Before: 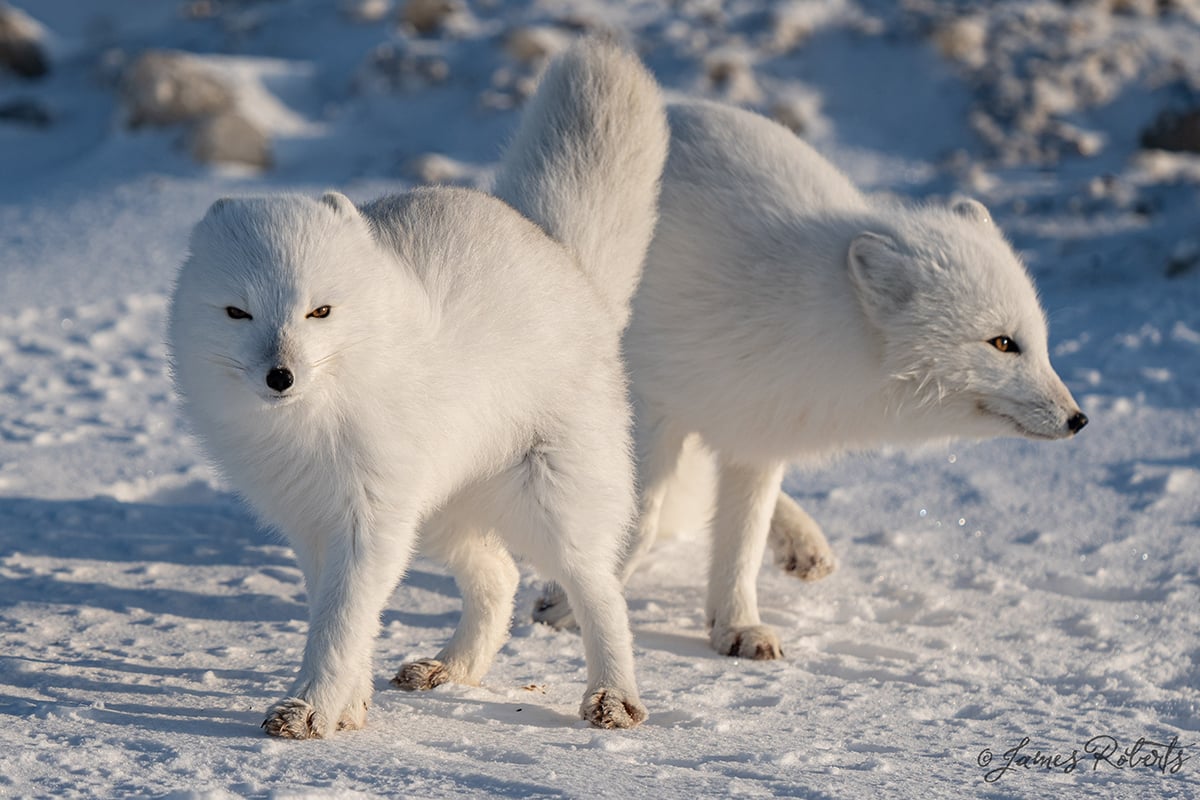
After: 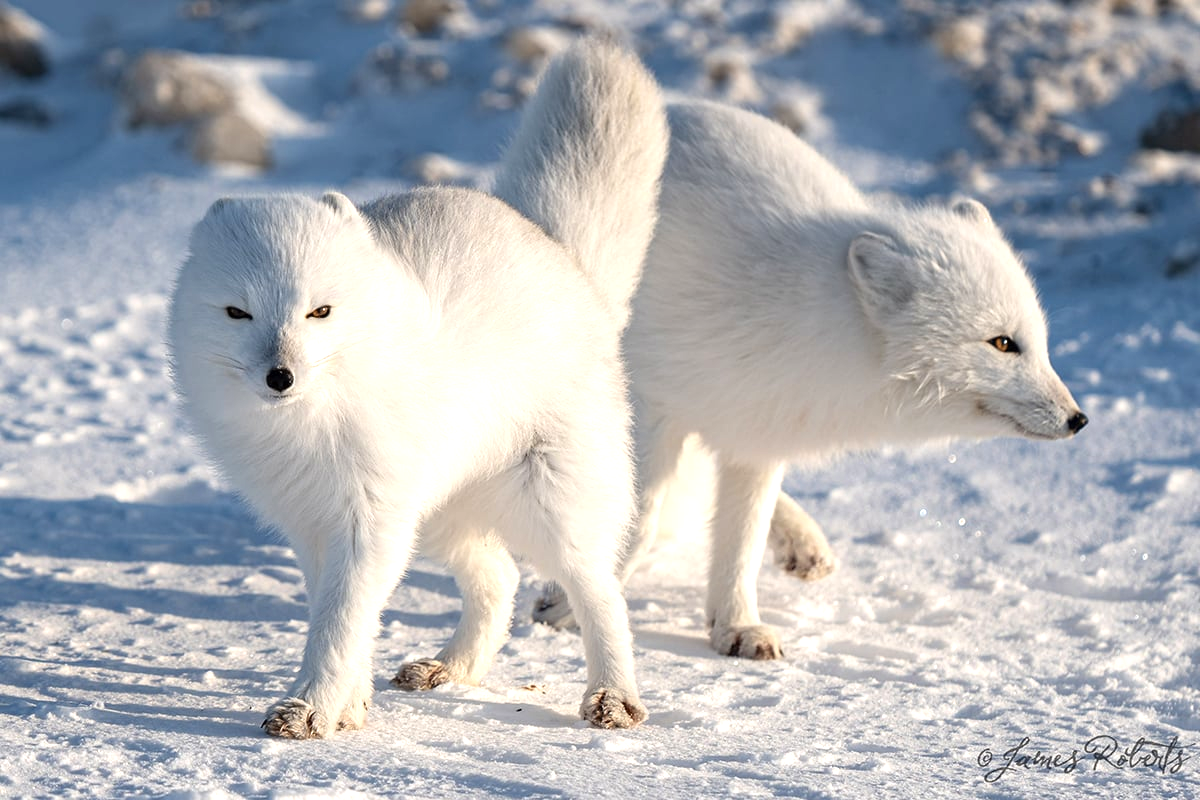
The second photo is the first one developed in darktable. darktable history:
tone equalizer: -8 EV -0.761 EV, -7 EV -0.708 EV, -6 EV -0.584 EV, -5 EV -0.366 EV, -3 EV 0.393 EV, -2 EV 0.6 EV, -1 EV 0.675 EV, +0 EV 0.724 EV, smoothing diameter 24.83%, edges refinement/feathering 11.01, preserve details guided filter
